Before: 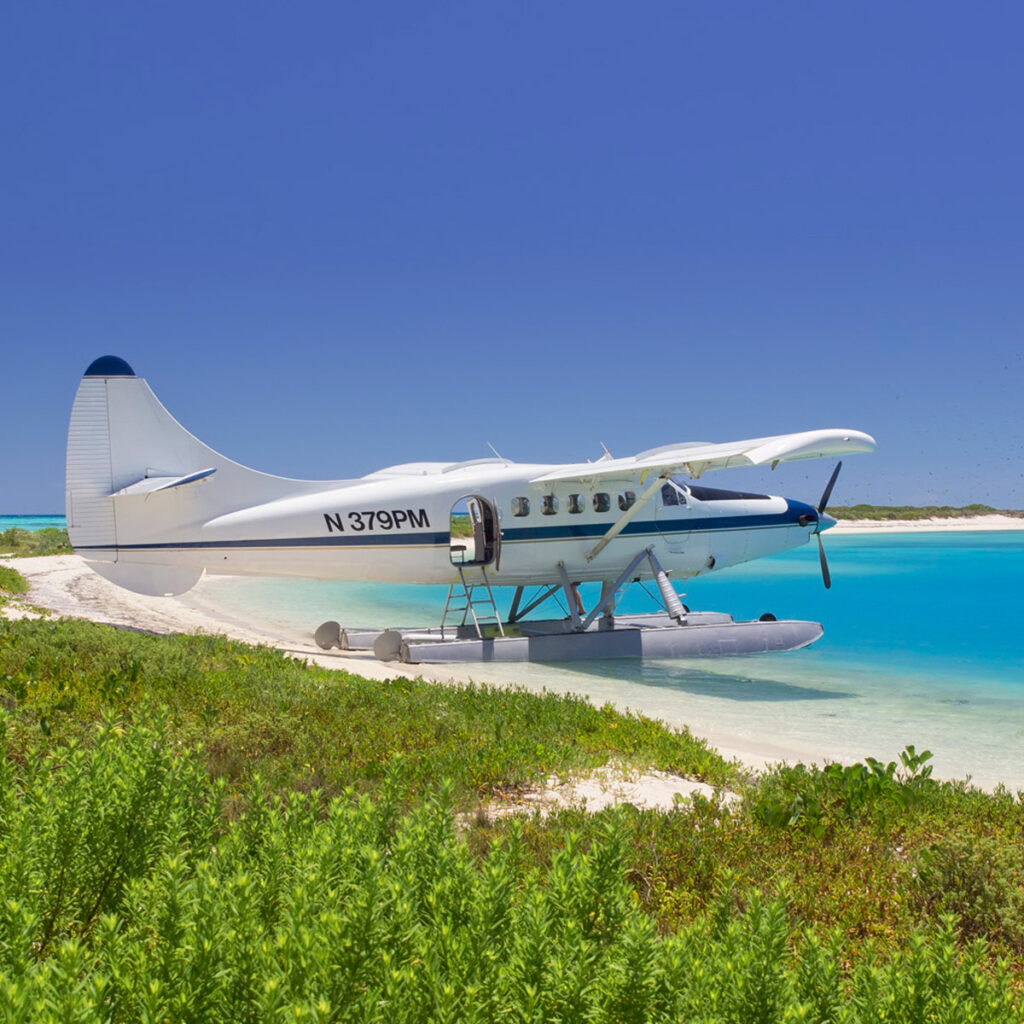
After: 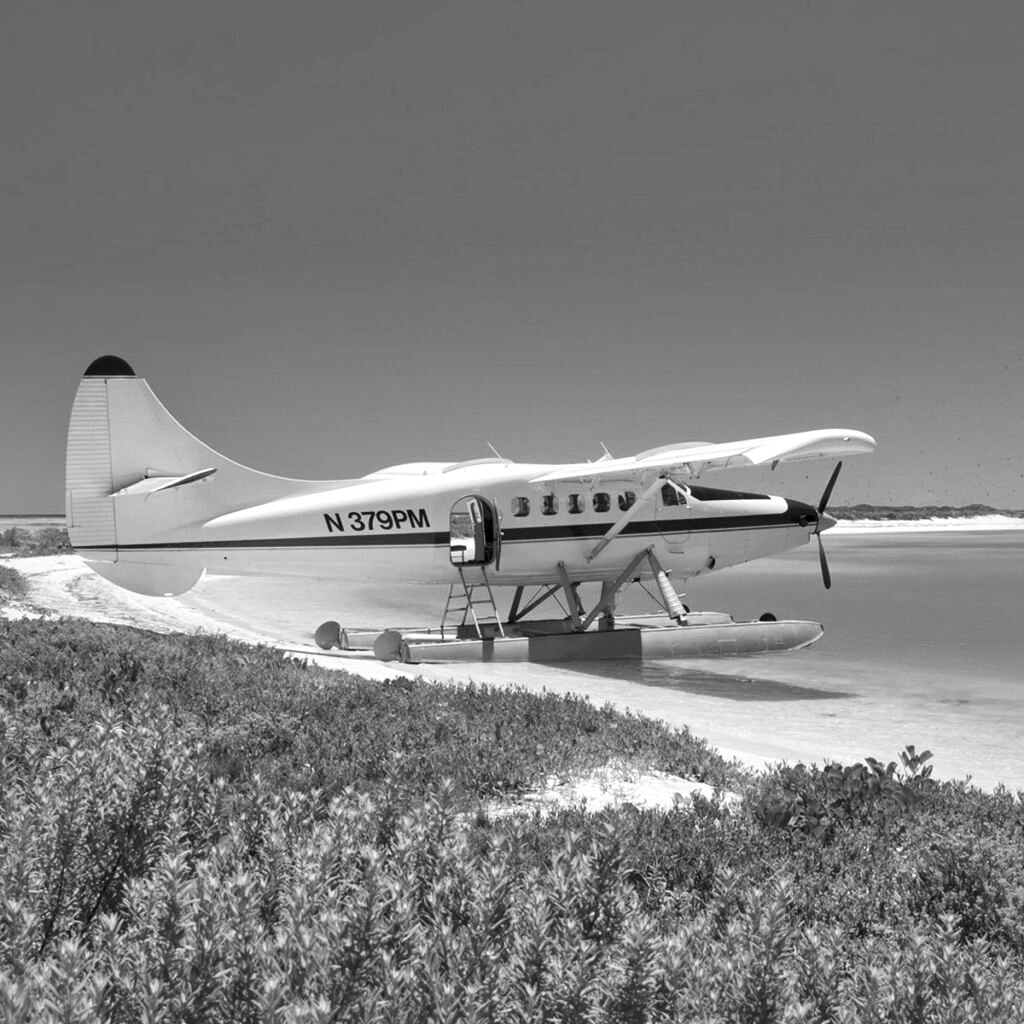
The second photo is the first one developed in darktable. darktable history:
local contrast: mode bilateral grid, contrast 25, coarseness 60, detail 151%, midtone range 0.2
contrast brightness saturation: saturation -1
exposure: compensate highlight preservation false
